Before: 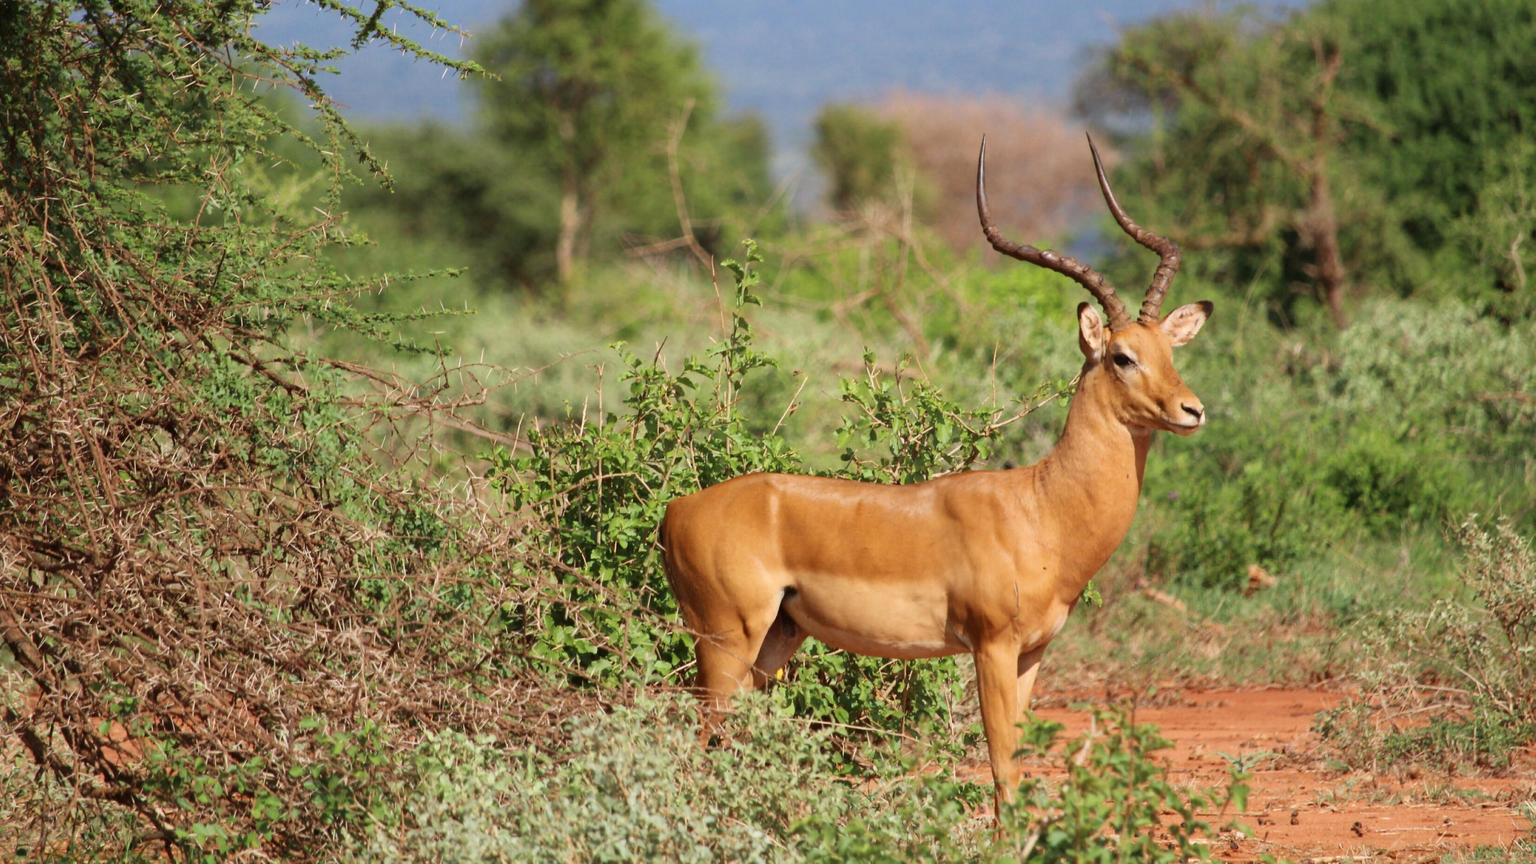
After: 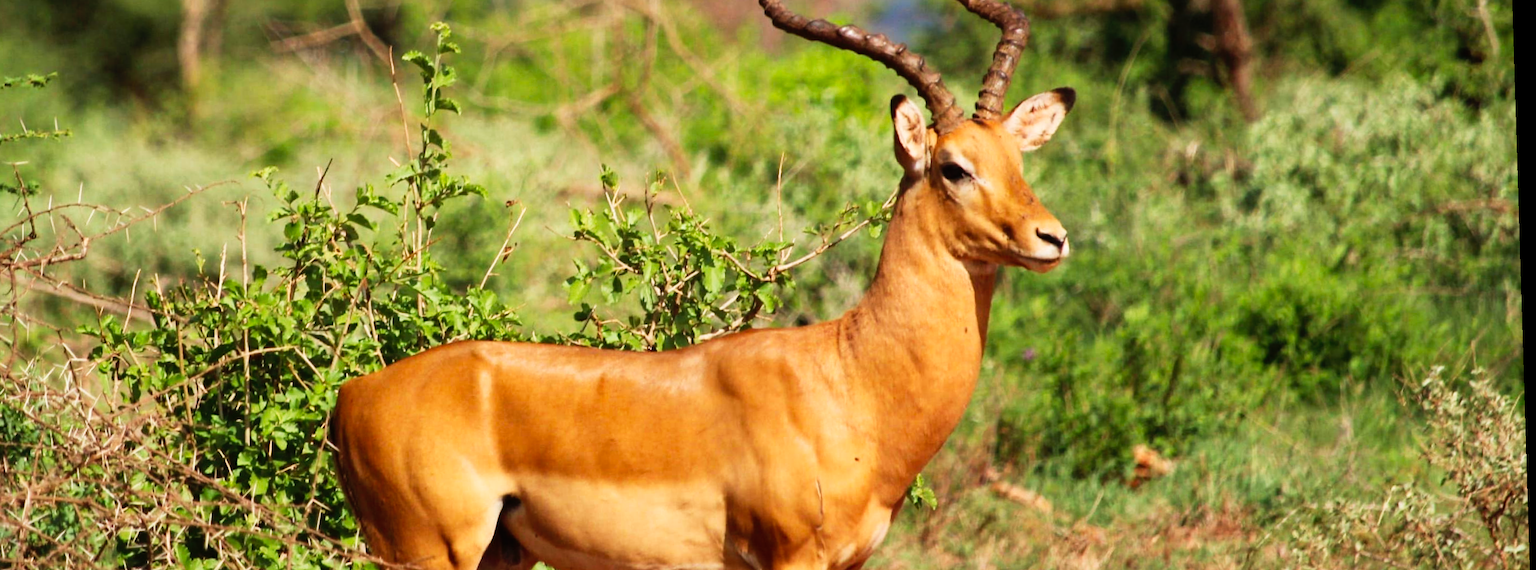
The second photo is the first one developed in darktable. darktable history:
crop and rotate: left 27.938%, top 27.046%, bottom 27.046%
rotate and perspective: rotation -1.77°, lens shift (horizontal) 0.004, automatic cropping off
tone curve: curves: ch0 [(0, 0) (0.003, 0.008) (0.011, 0.008) (0.025, 0.011) (0.044, 0.017) (0.069, 0.026) (0.1, 0.039) (0.136, 0.054) (0.177, 0.093) (0.224, 0.15) (0.277, 0.21) (0.335, 0.285) (0.399, 0.366) (0.468, 0.462) (0.543, 0.564) (0.623, 0.679) (0.709, 0.79) (0.801, 0.883) (0.898, 0.95) (1, 1)], preserve colors none
